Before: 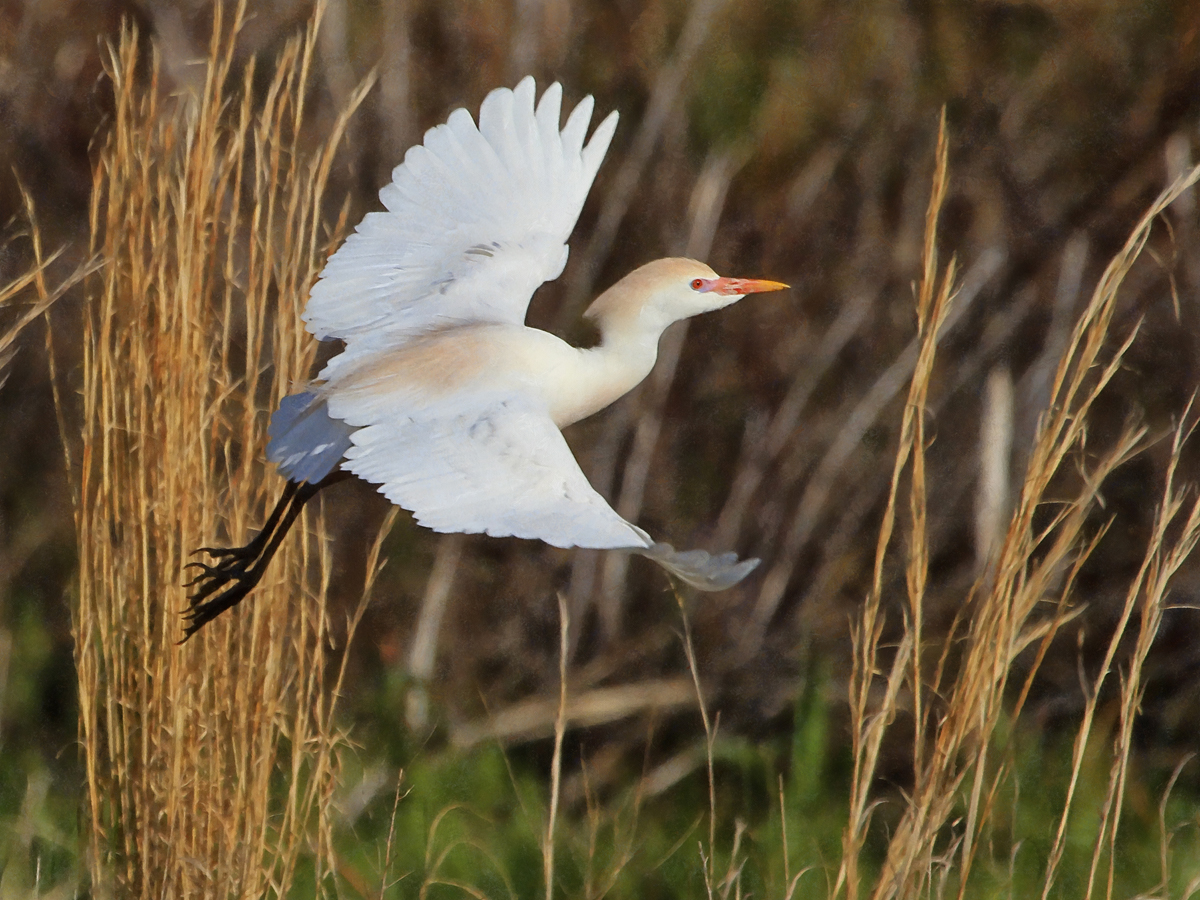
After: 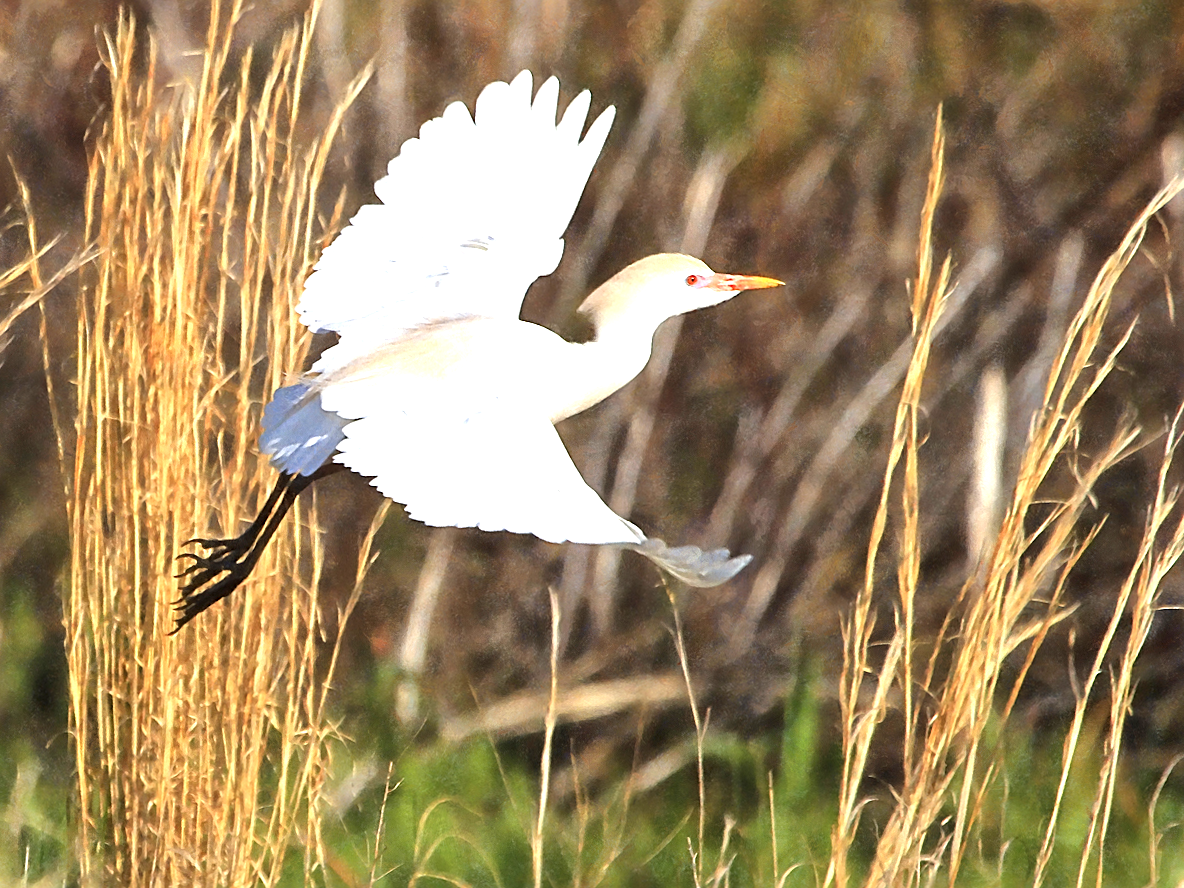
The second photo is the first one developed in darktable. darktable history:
crop and rotate: angle -0.578°
sharpen: on, module defaults
exposure: black level correction 0, exposure 1.472 EV, compensate highlight preservation false
